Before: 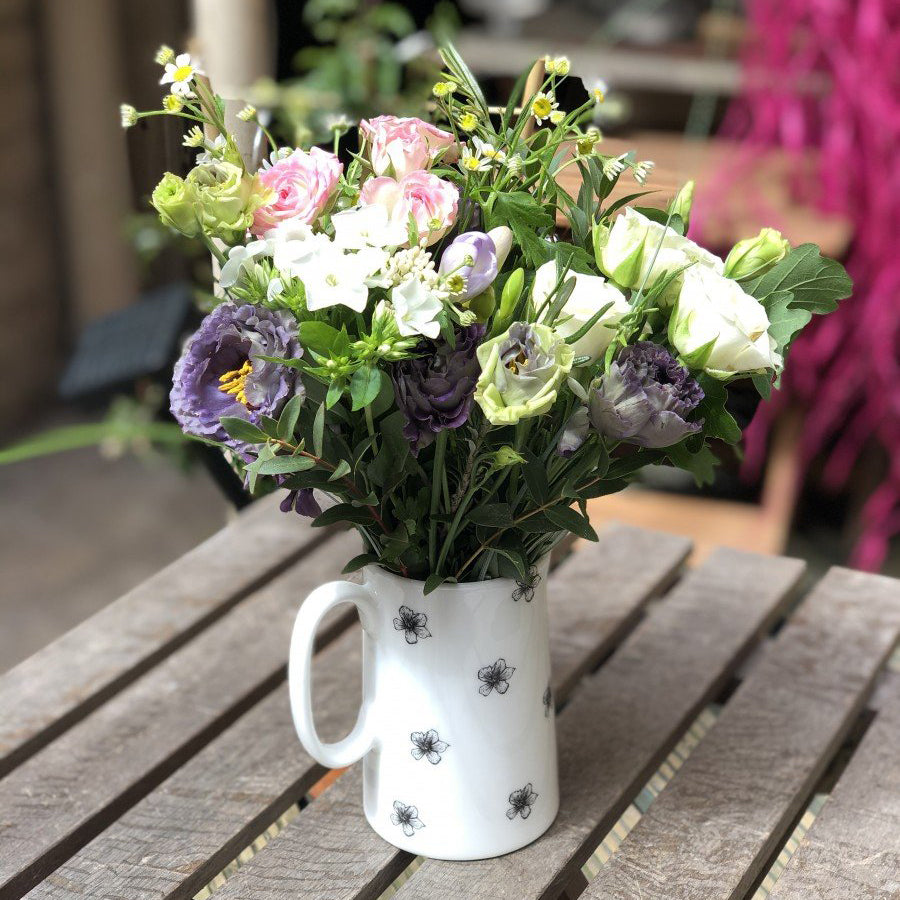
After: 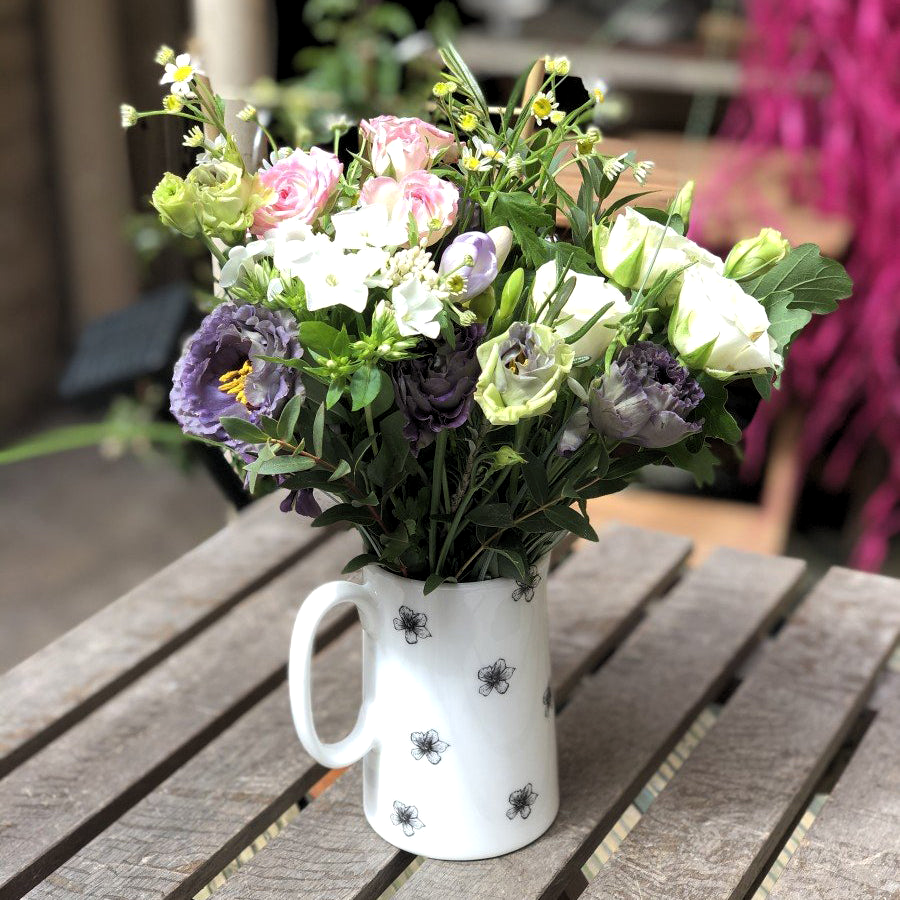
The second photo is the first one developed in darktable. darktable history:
levels: levels [0.031, 0.5, 0.969]
